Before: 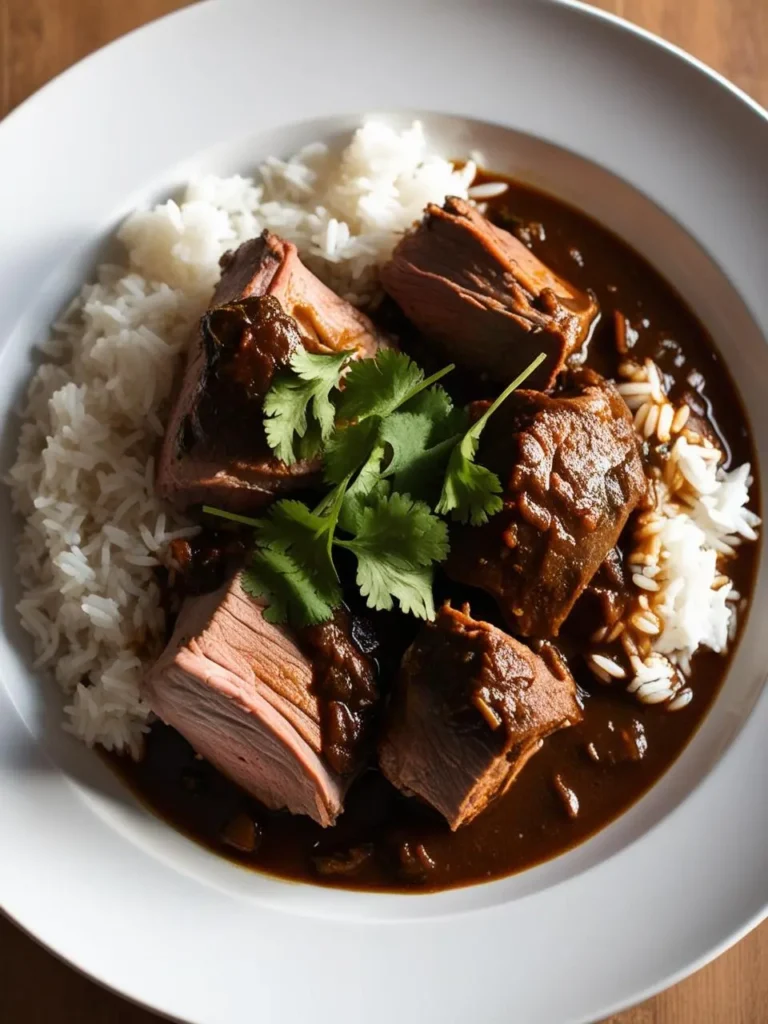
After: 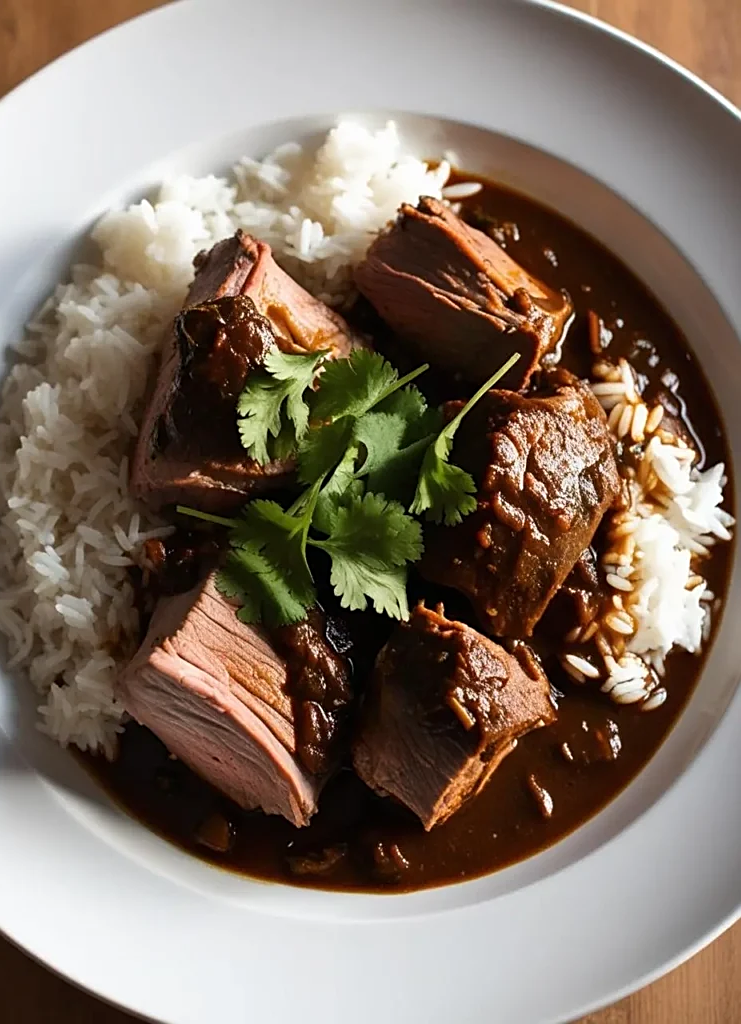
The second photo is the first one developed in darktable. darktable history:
crop and rotate: left 3.508%
sharpen: on, module defaults
